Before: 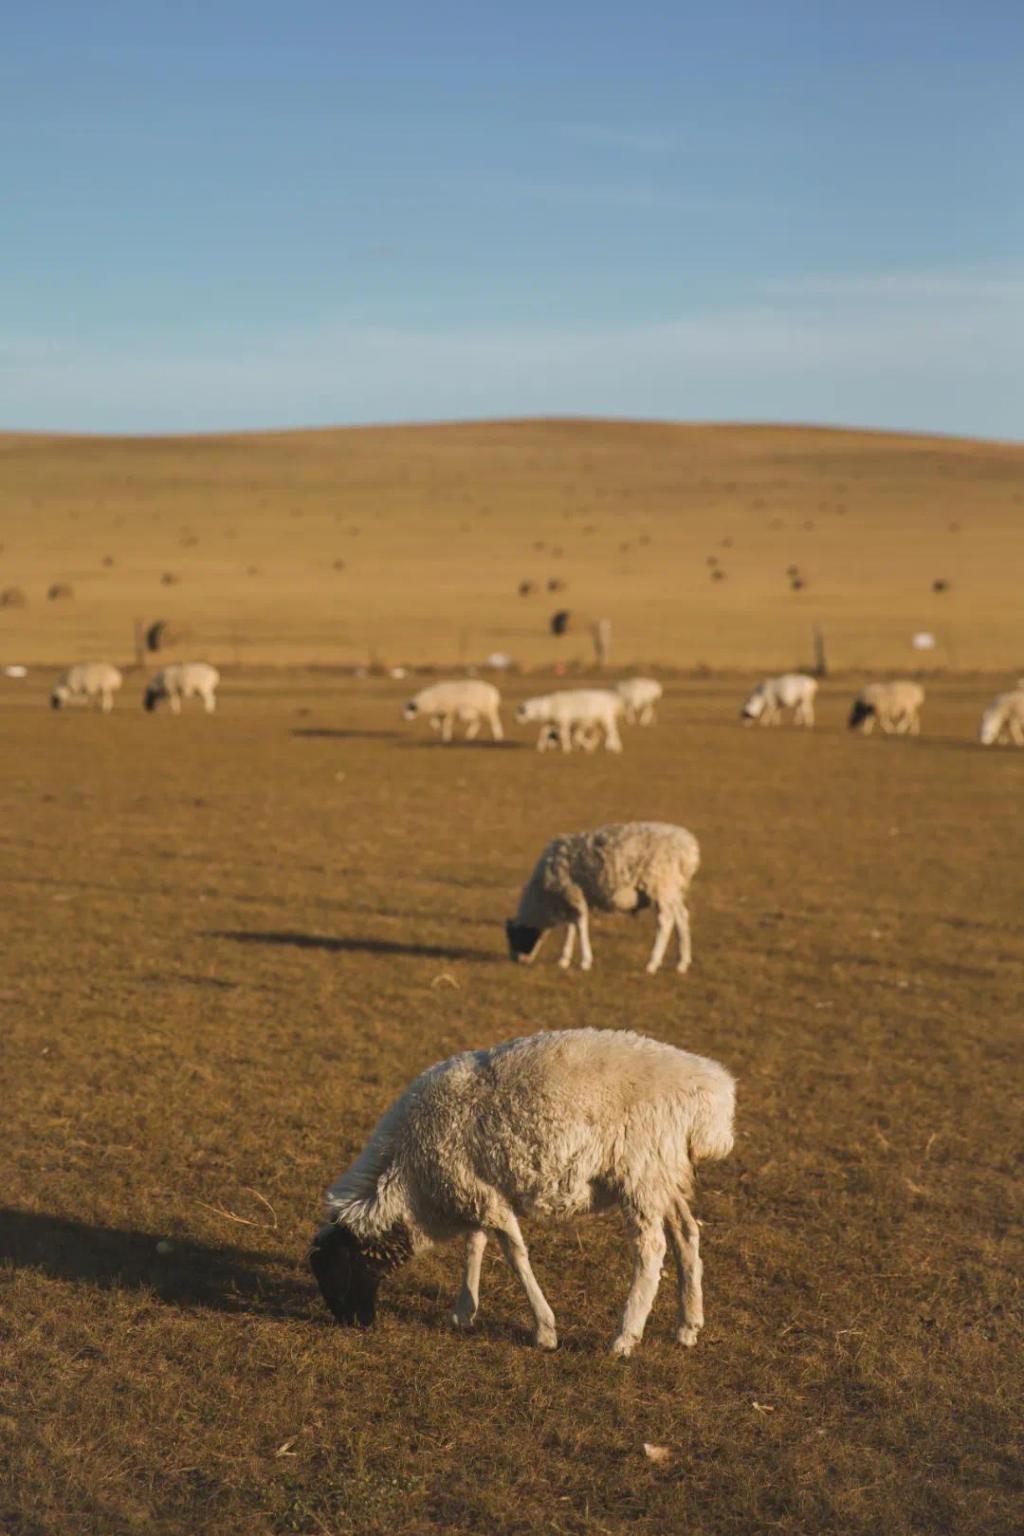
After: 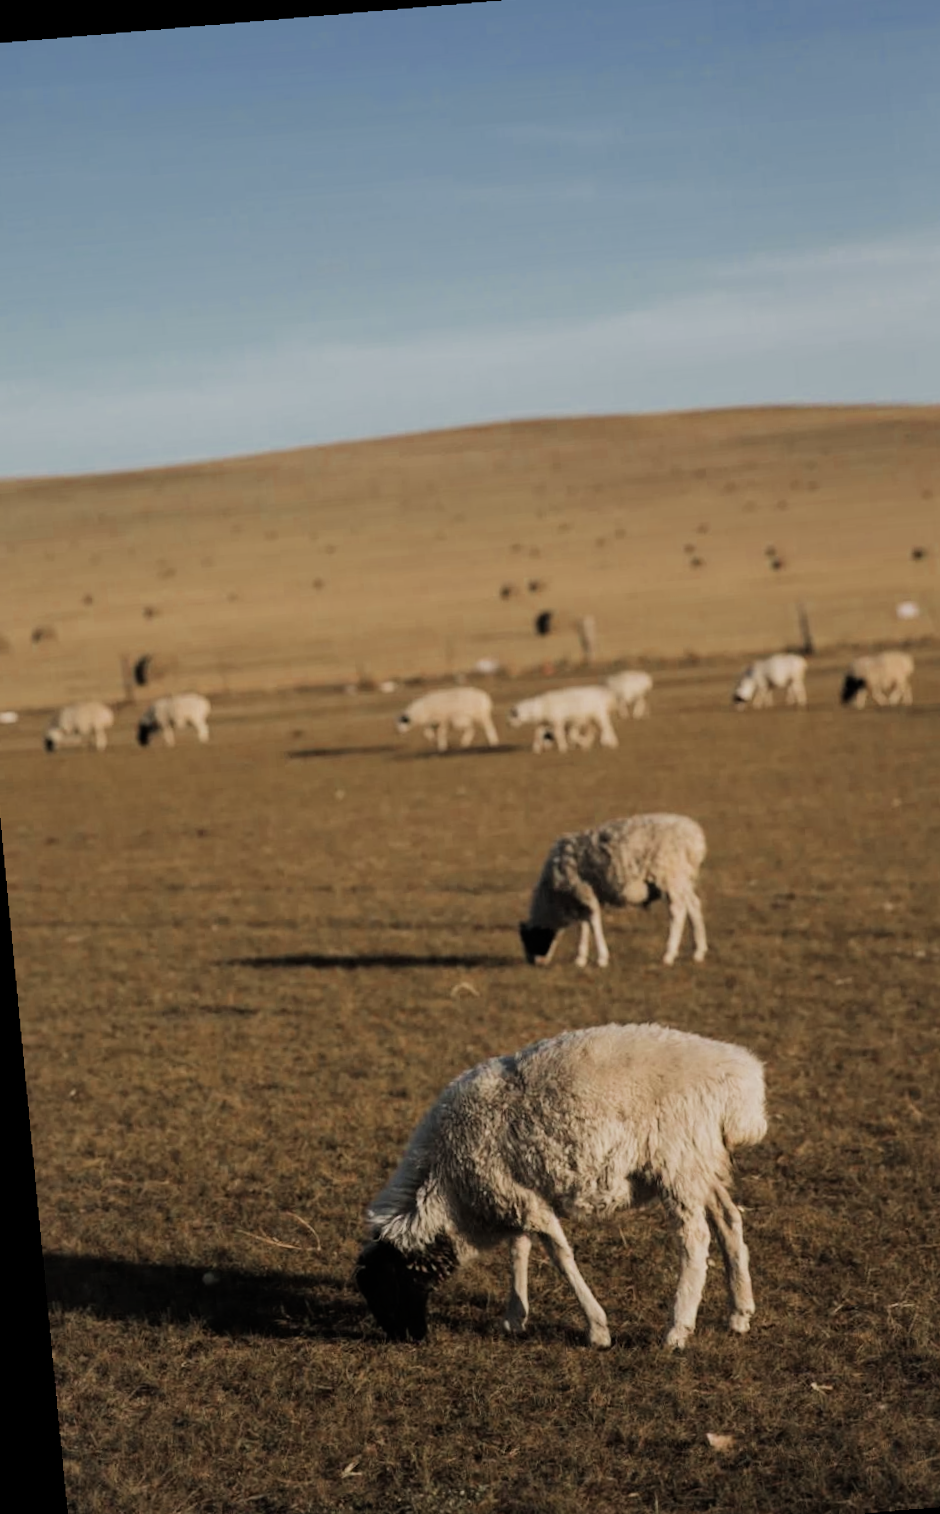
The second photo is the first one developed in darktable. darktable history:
rotate and perspective: rotation -4.2°, shear 0.006, automatic cropping off
color zones: curves: ch0 [(0, 0.5) (0.125, 0.4) (0.25, 0.5) (0.375, 0.4) (0.5, 0.4) (0.625, 0.35) (0.75, 0.35) (0.875, 0.5)]; ch1 [(0, 0.35) (0.125, 0.45) (0.25, 0.35) (0.375, 0.35) (0.5, 0.35) (0.625, 0.35) (0.75, 0.45) (0.875, 0.35)]; ch2 [(0, 0.6) (0.125, 0.5) (0.25, 0.5) (0.375, 0.6) (0.5, 0.6) (0.625, 0.5) (0.75, 0.5) (0.875, 0.5)]
crop and rotate: angle 1°, left 4.281%, top 0.642%, right 11.383%, bottom 2.486%
filmic rgb: black relative exposure -5 EV, hardness 2.88, contrast 1.3, highlights saturation mix -30%
